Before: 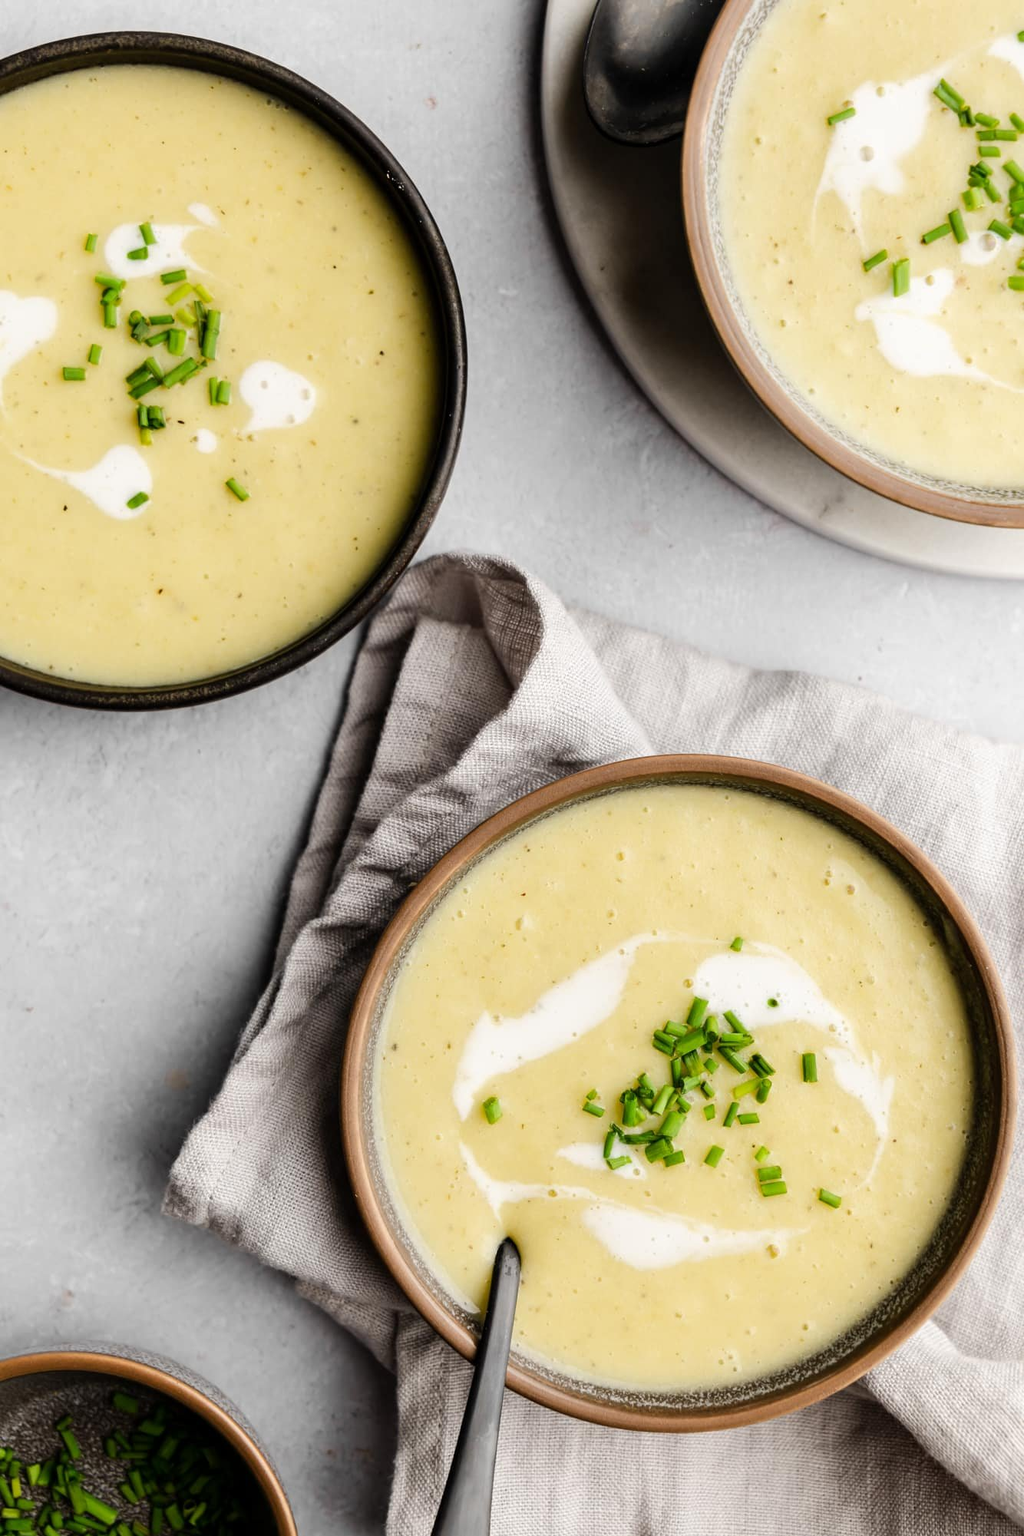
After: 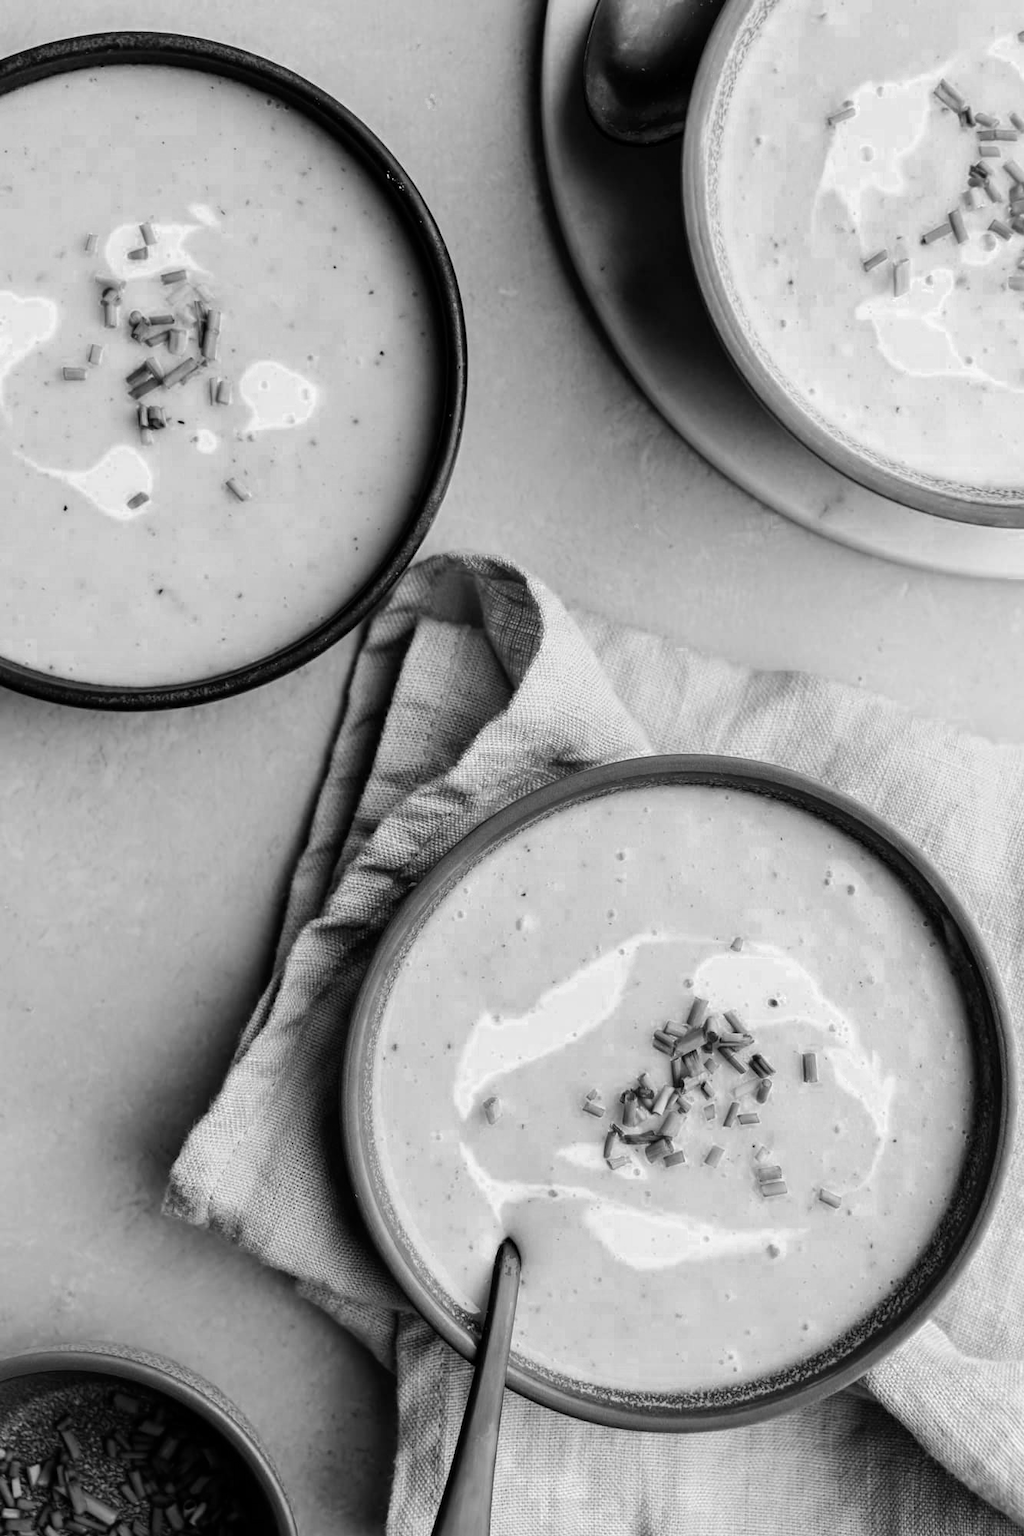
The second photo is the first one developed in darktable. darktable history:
color correction: highlights a* -2.8, highlights b* -2.56, shadows a* 2.31, shadows b* 3.05
color balance rgb: shadows lift › chroma 2.006%, shadows lift › hue 219.42°, power › luminance -7.592%, power › chroma 1.09%, power › hue 216.57°, perceptual saturation grading › global saturation 0.188%
color zones: curves: ch0 [(0.002, 0.589) (0.107, 0.484) (0.146, 0.249) (0.217, 0.352) (0.309, 0.525) (0.39, 0.404) (0.455, 0.169) (0.597, 0.055) (0.724, 0.212) (0.775, 0.691) (0.869, 0.571) (1, 0.587)]; ch1 [(0, 0) (0.143, 0) (0.286, 0) (0.429, 0) (0.571, 0) (0.714, 0) (0.857, 0)]
